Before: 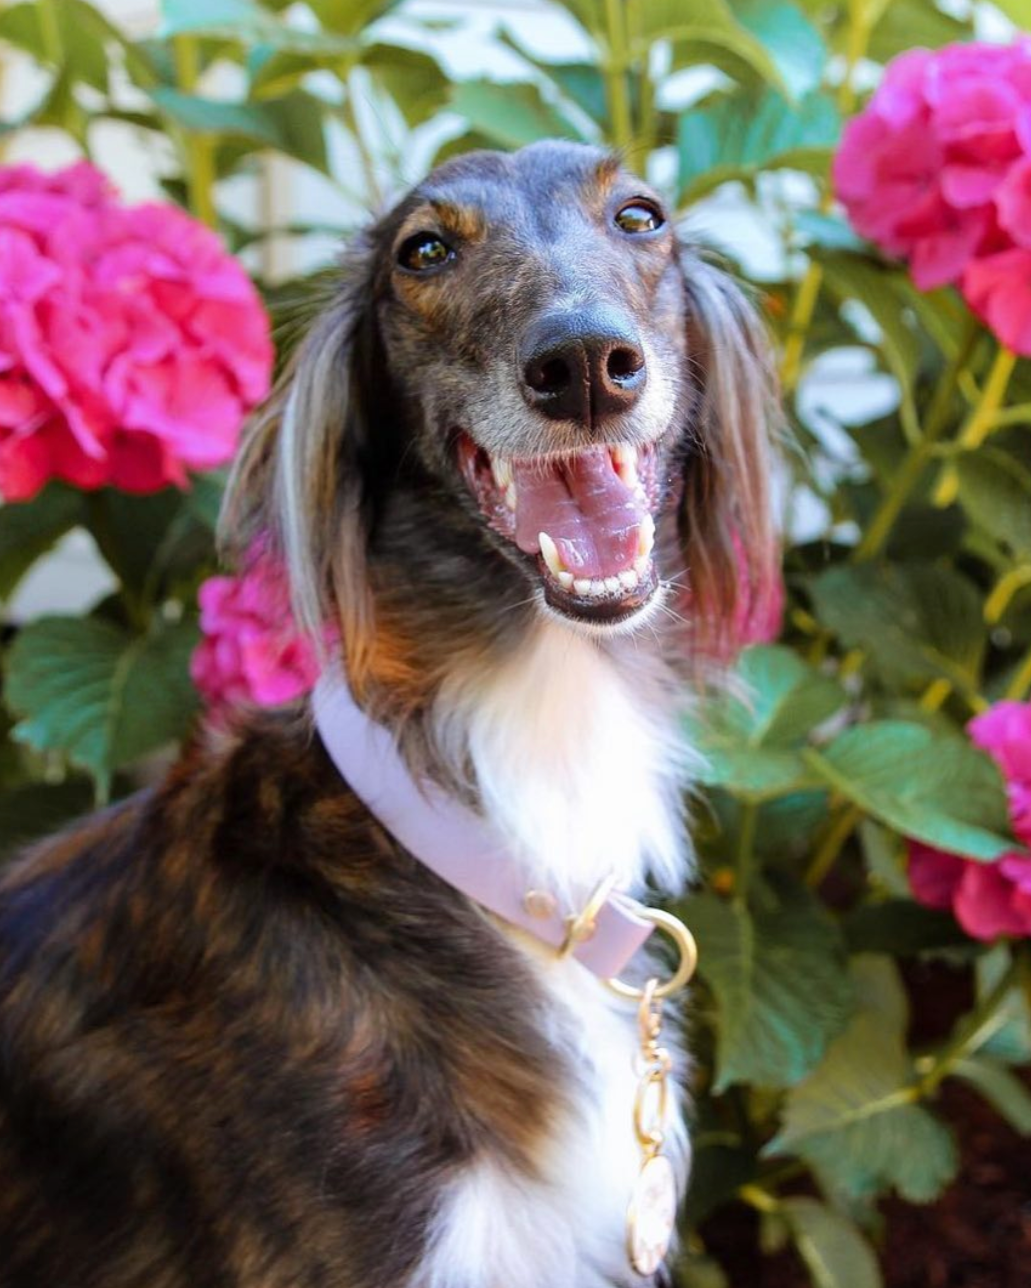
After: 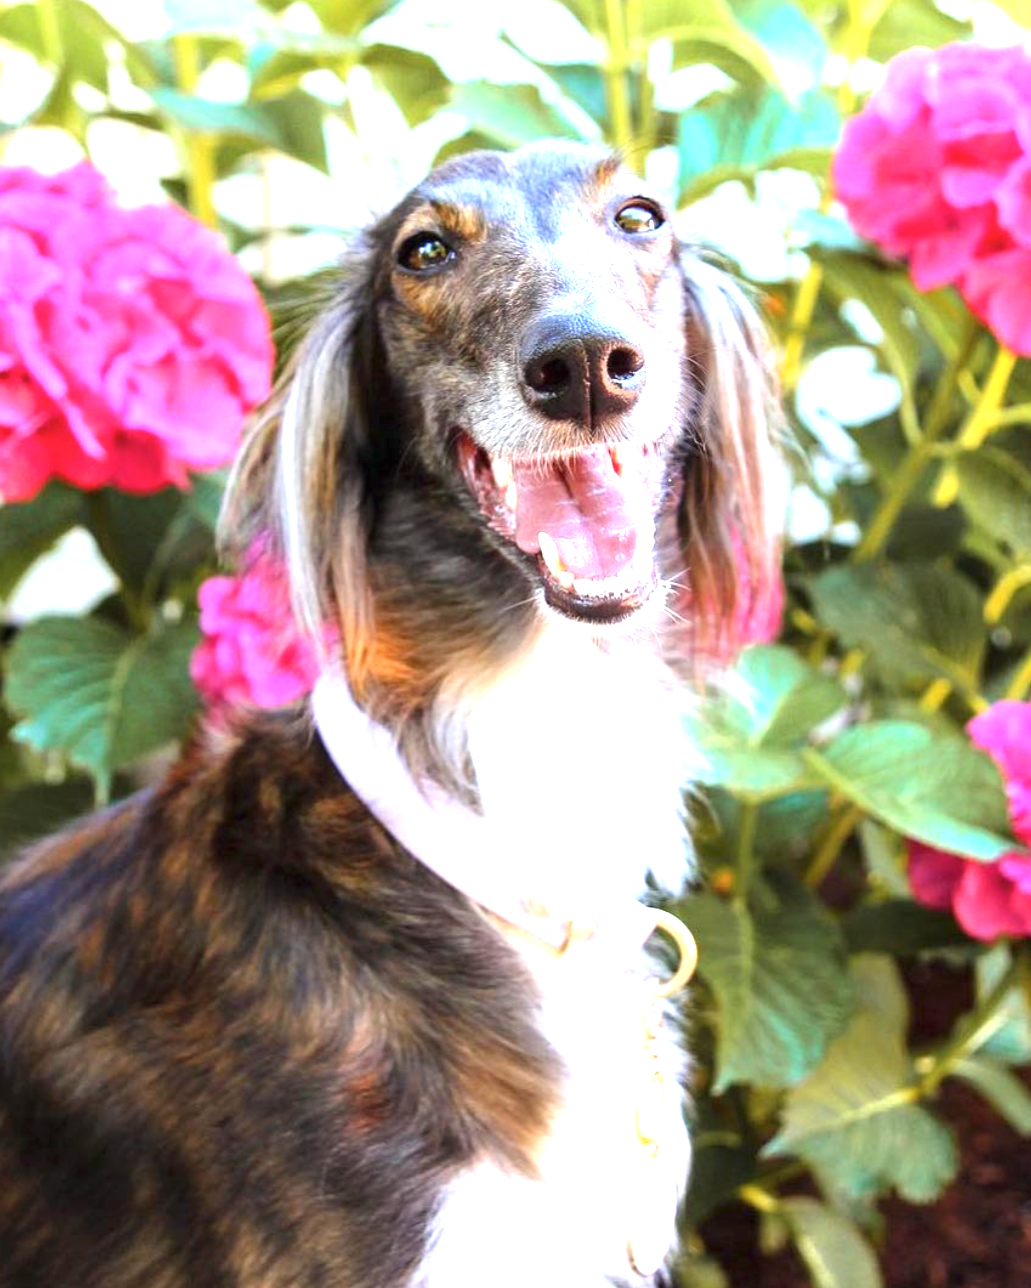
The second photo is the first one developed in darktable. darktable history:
contrast brightness saturation: saturation -0.05
exposure: black level correction 0, exposure 1.45 EV, compensate exposure bias true, compensate highlight preservation false
